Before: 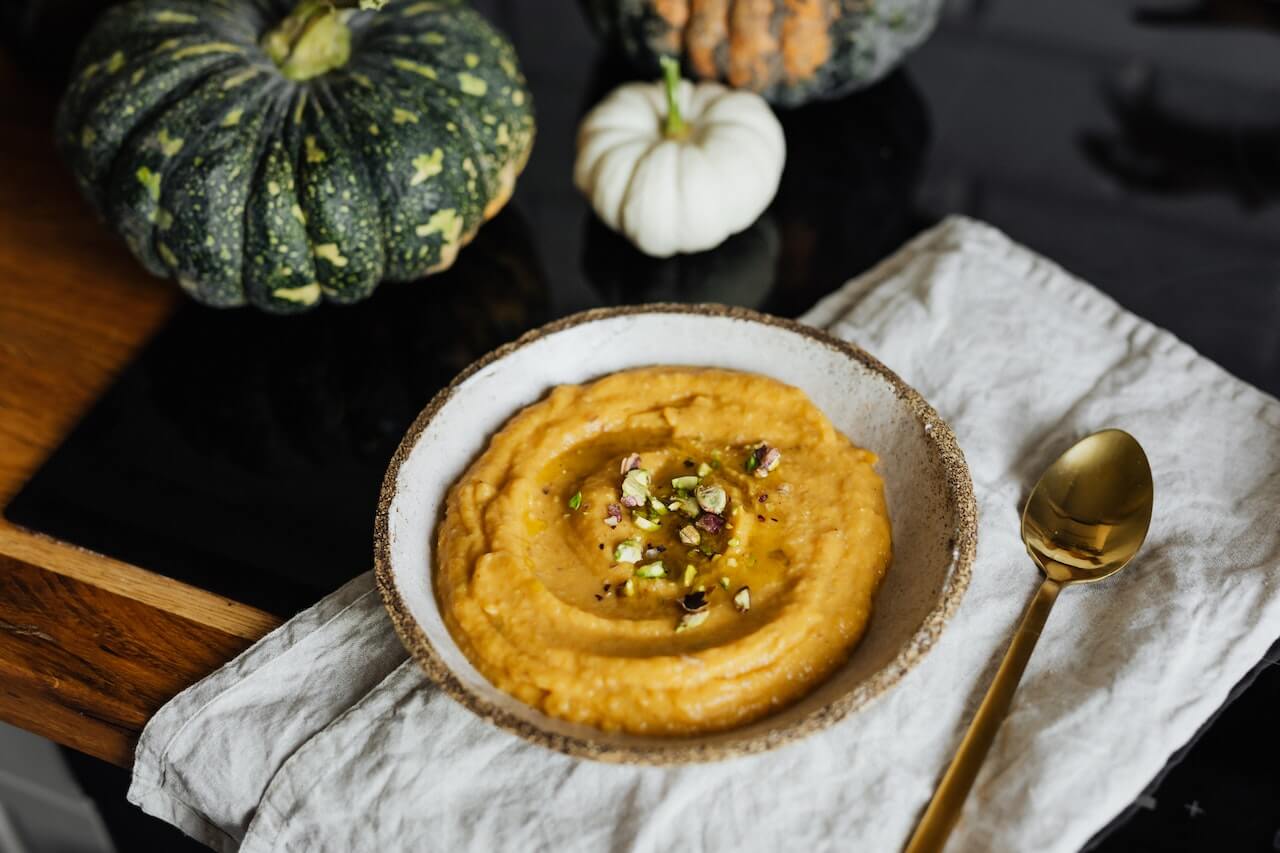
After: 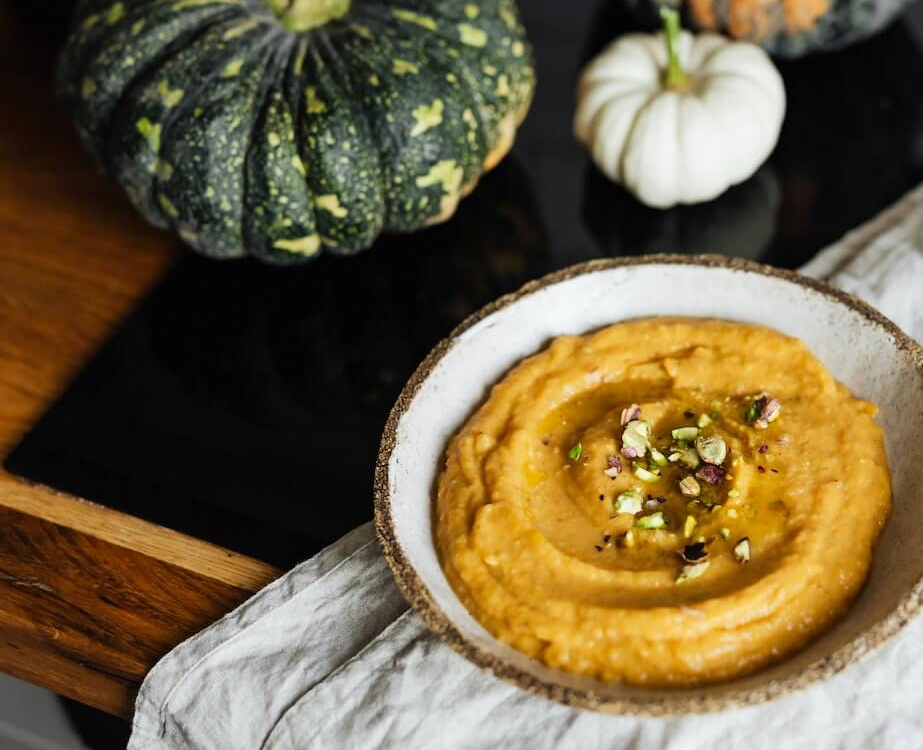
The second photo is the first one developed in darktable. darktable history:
crop: top 5.77%, right 27.834%, bottom 5.799%
exposure: exposure 0.153 EV, compensate exposure bias true, compensate highlight preservation false
